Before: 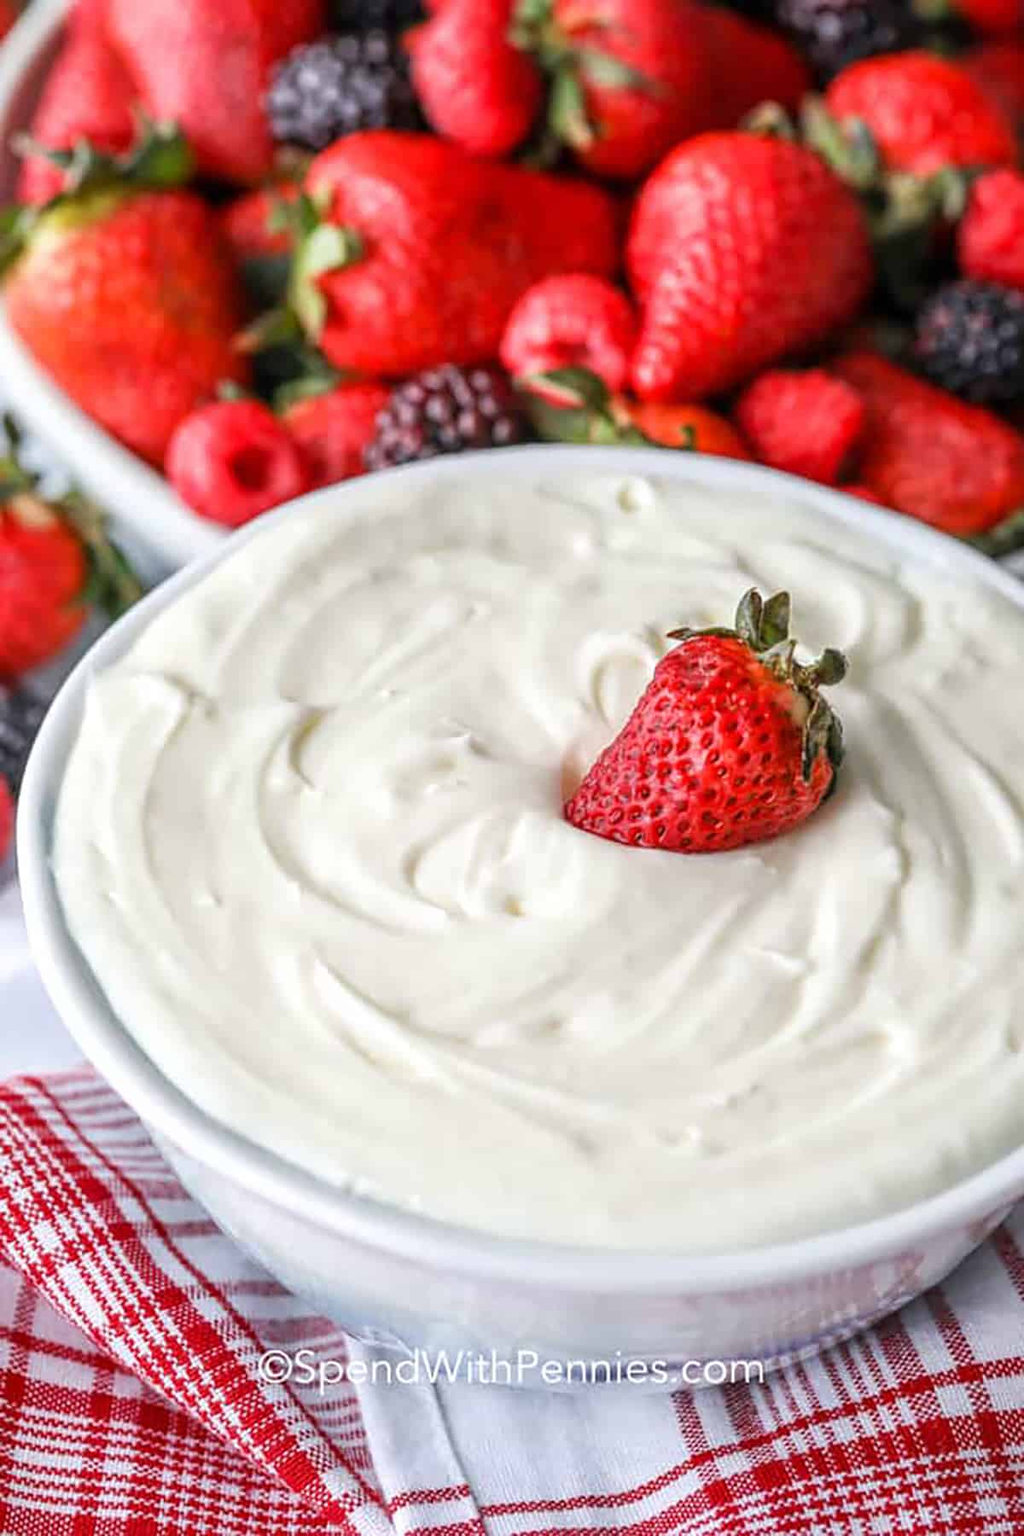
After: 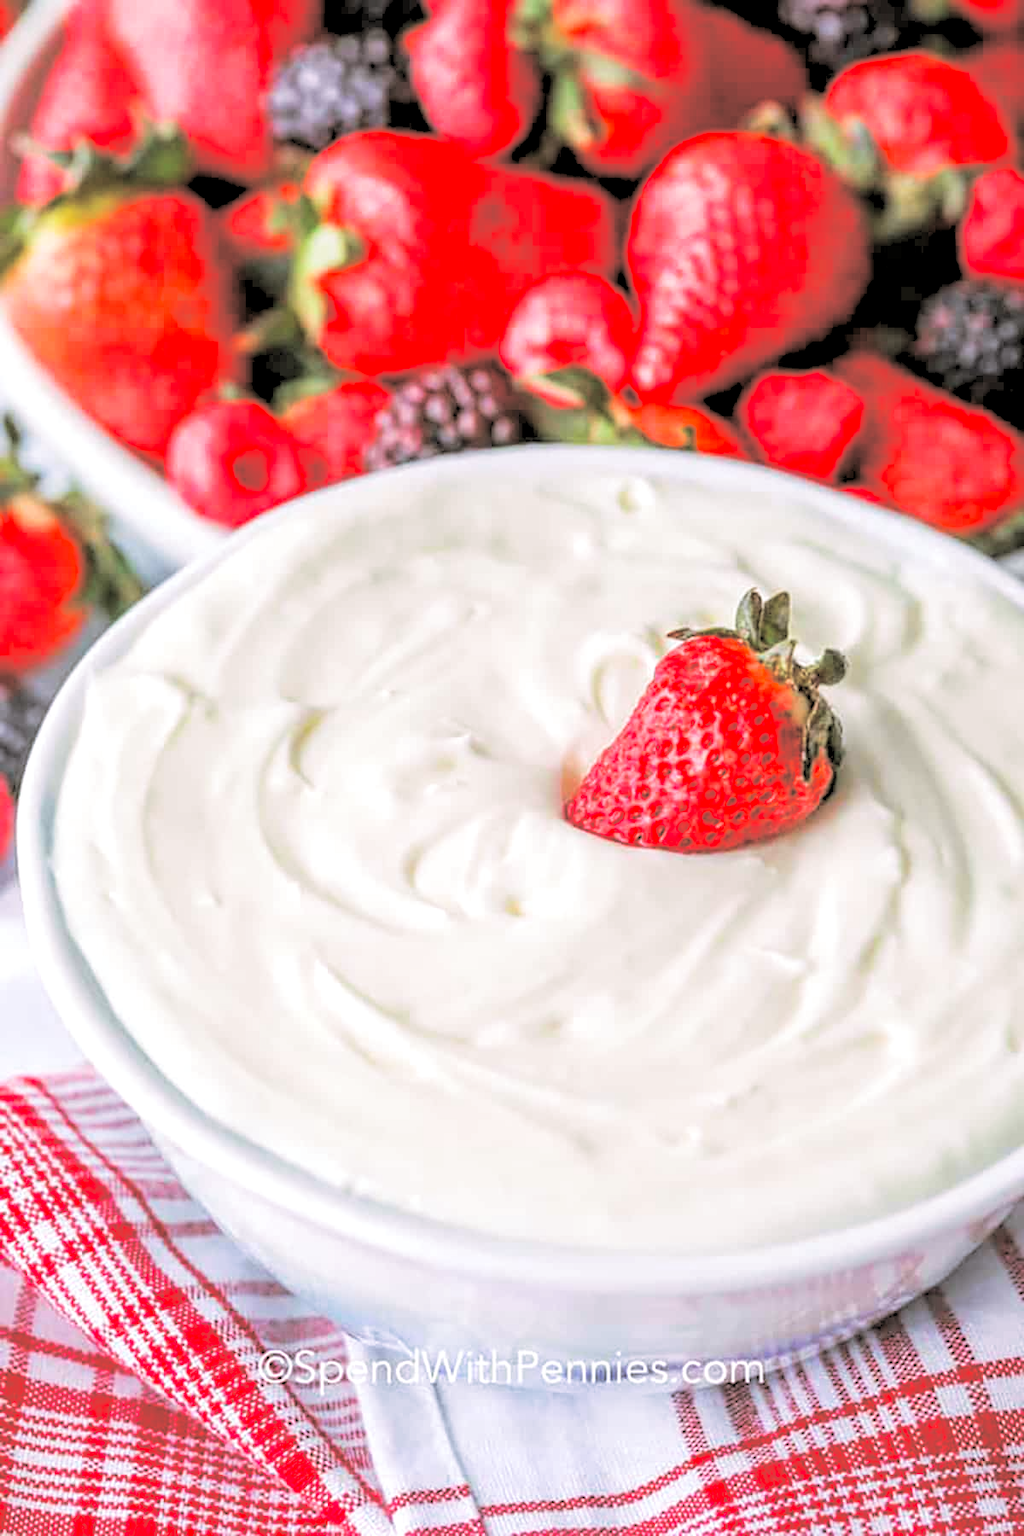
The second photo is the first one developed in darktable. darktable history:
levels: levels [0.072, 0.414, 0.976]
split-toning: shadows › hue 46.8°, shadows › saturation 0.17, highlights › hue 316.8°, highlights › saturation 0.27, balance -51.82
